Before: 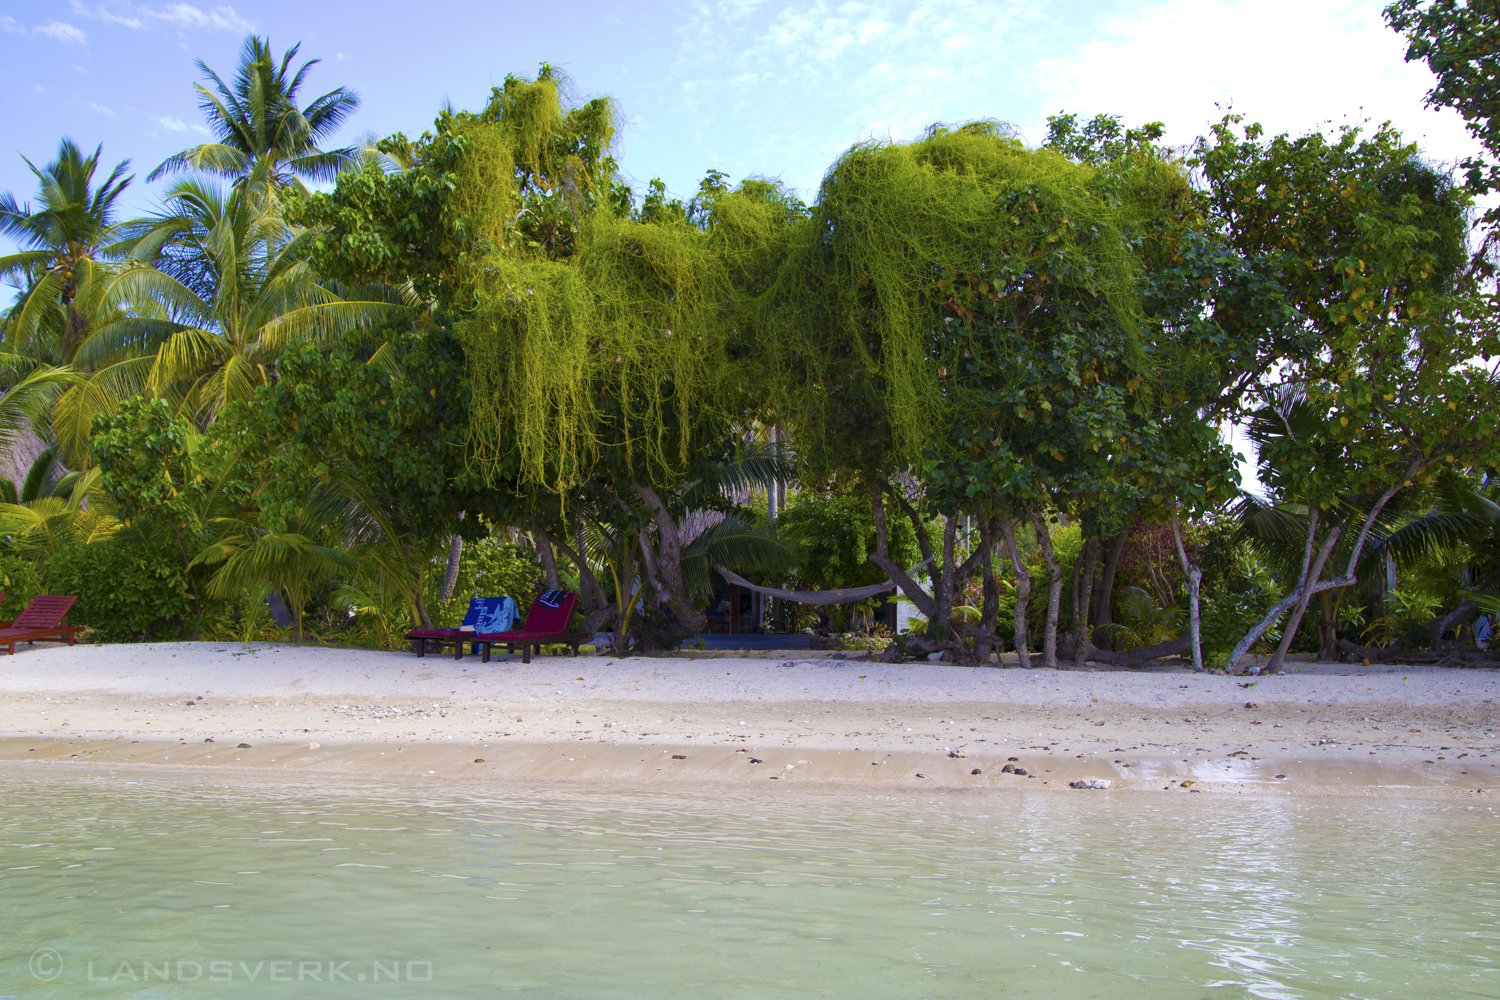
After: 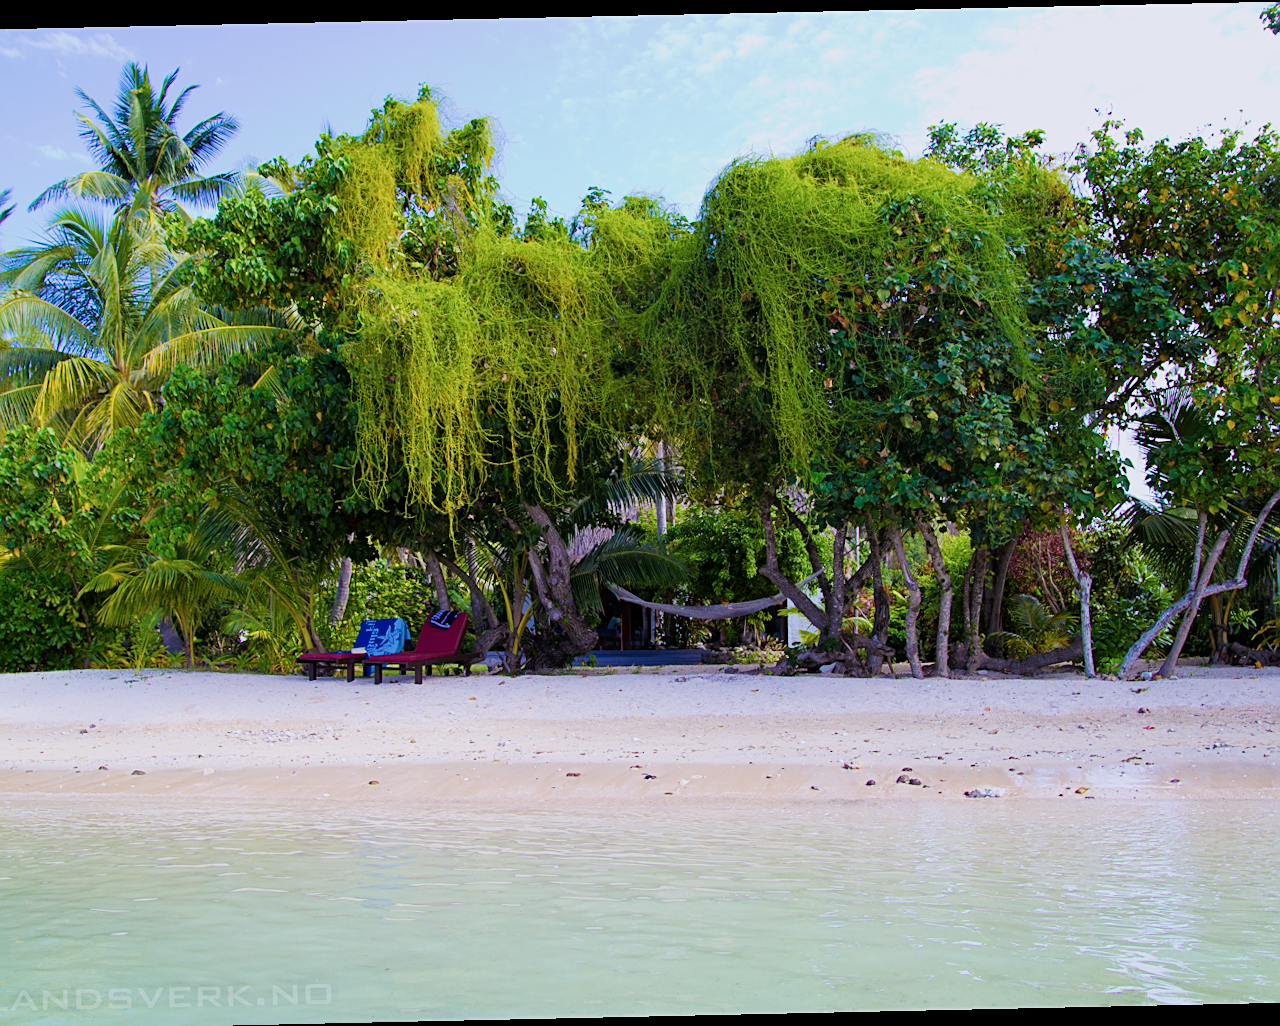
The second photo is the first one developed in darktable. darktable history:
filmic rgb: black relative exposure -7.65 EV, white relative exposure 4.56 EV, hardness 3.61
exposure: black level correction 0, exposure 0.7 EV, compensate exposure bias true, compensate highlight preservation false
sharpen: on, module defaults
rotate and perspective: rotation -1.24°, automatic cropping off
crop: left 8.026%, right 7.374%
color calibration: illuminant as shot in camera, x 0.358, y 0.373, temperature 4628.91 K
